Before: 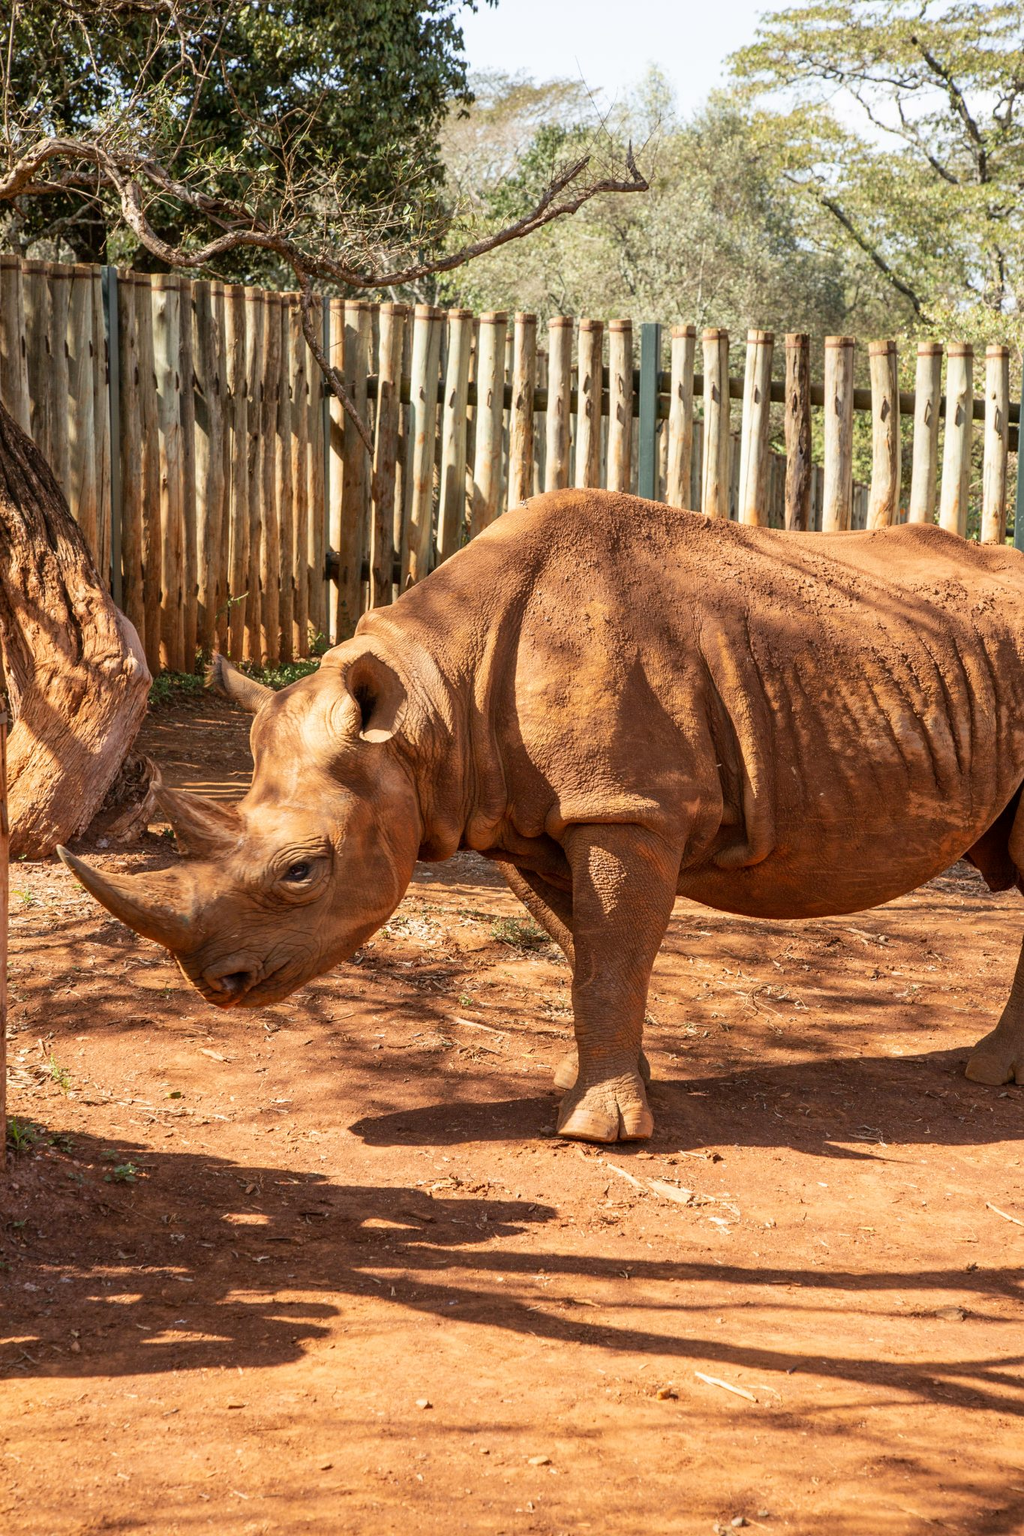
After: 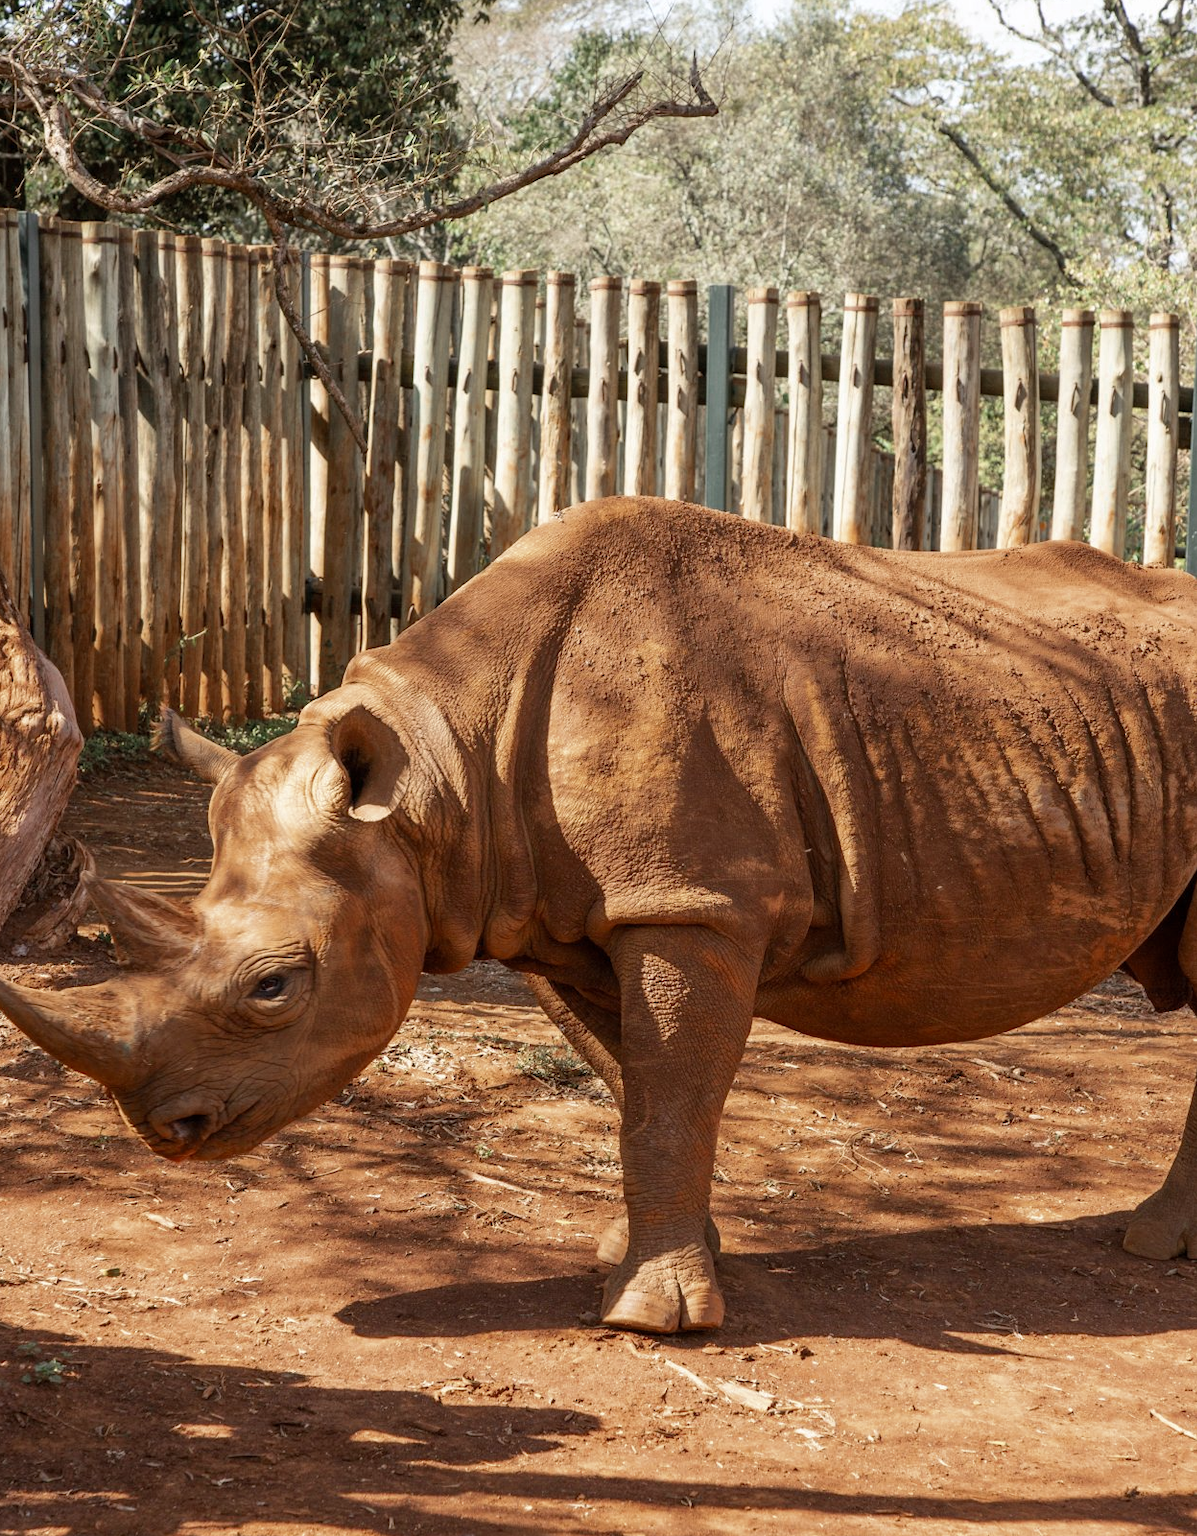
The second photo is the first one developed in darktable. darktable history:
color zones: curves: ch0 [(0, 0.5) (0.125, 0.4) (0.25, 0.5) (0.375, 0.4) (0.5, 0.4) (0.625, 0.6) (0.75, 0.6) (0.875, 0.5)]; ch1 [(0, 0.35) (0.125, 0.45) (0.25, 0.35) (0.375, 0.35) (0.5, 0.35) (0.625, 0.35) (0.75, 0.45) (0.875, 0.35)]; ch2 [(0, 0.6) (0.125, 0.5) (0.25, 0.5) (0.375, 0.6) (0.5, 0.6) (0.625, 0.5) (0.75, 0.5) (0.875, 0.5)]
crop: left 8.518%, top 6.547%, bottom 15.247%
